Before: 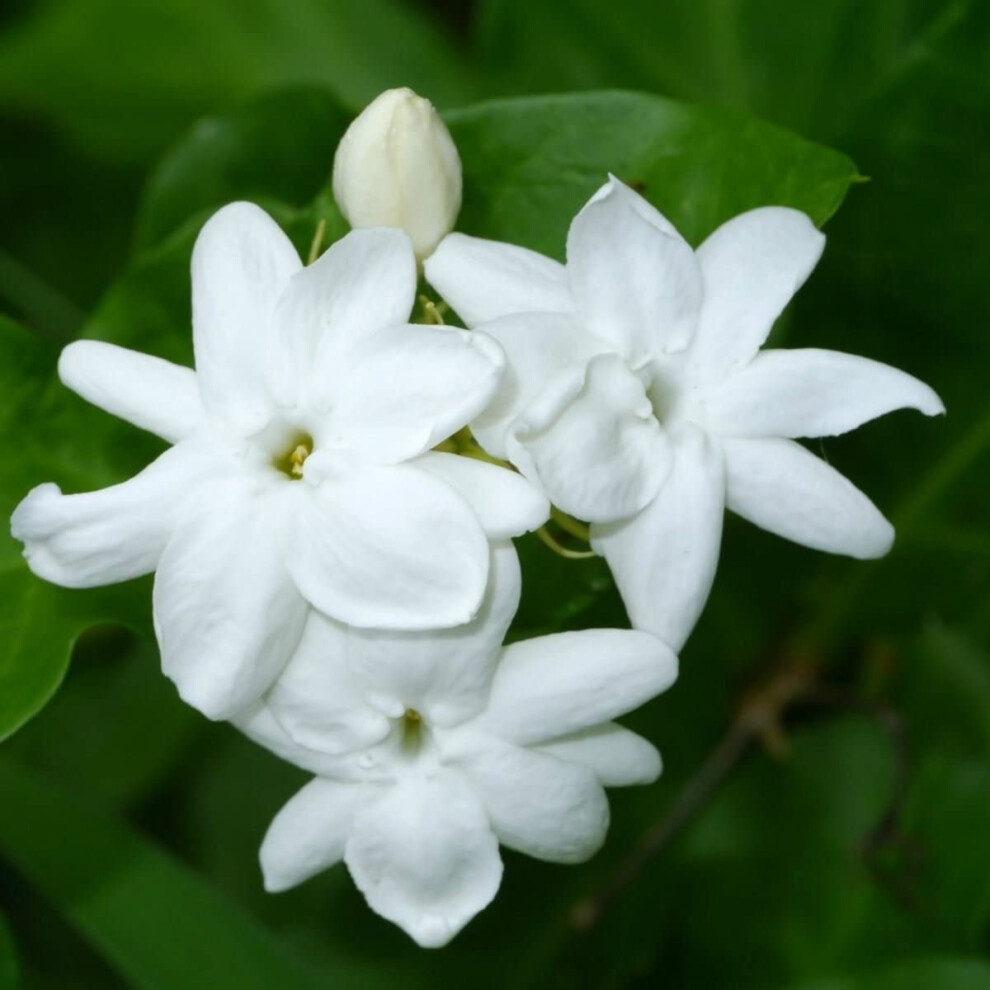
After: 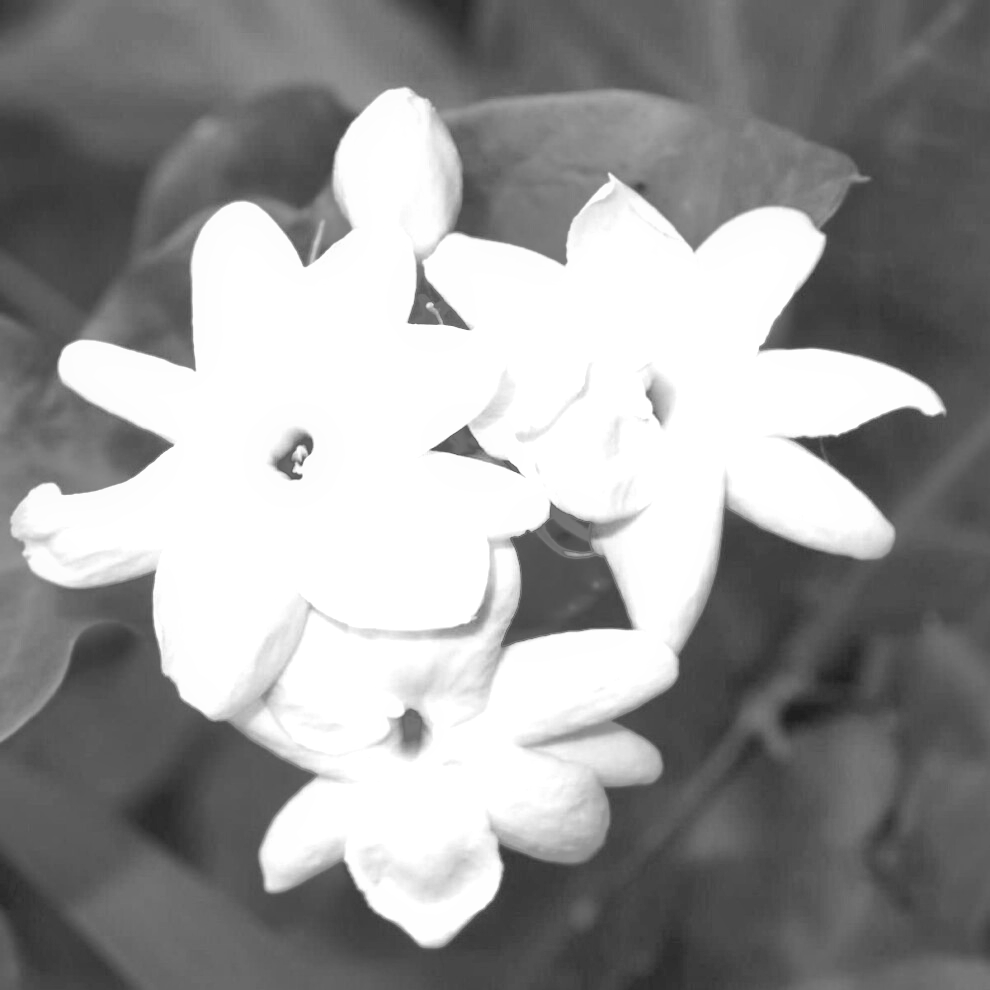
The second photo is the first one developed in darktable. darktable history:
monochrome: on, module defaults
shadows and highlights: shadows 60, highlights -60
exposure: black level correction 0, exposure 0.9 EV, compensate highlight preservation false
white balance: red 1, blue 1
contrast brightness saturation: contrast 0.2, brightness 0.16, saturation 0.22
